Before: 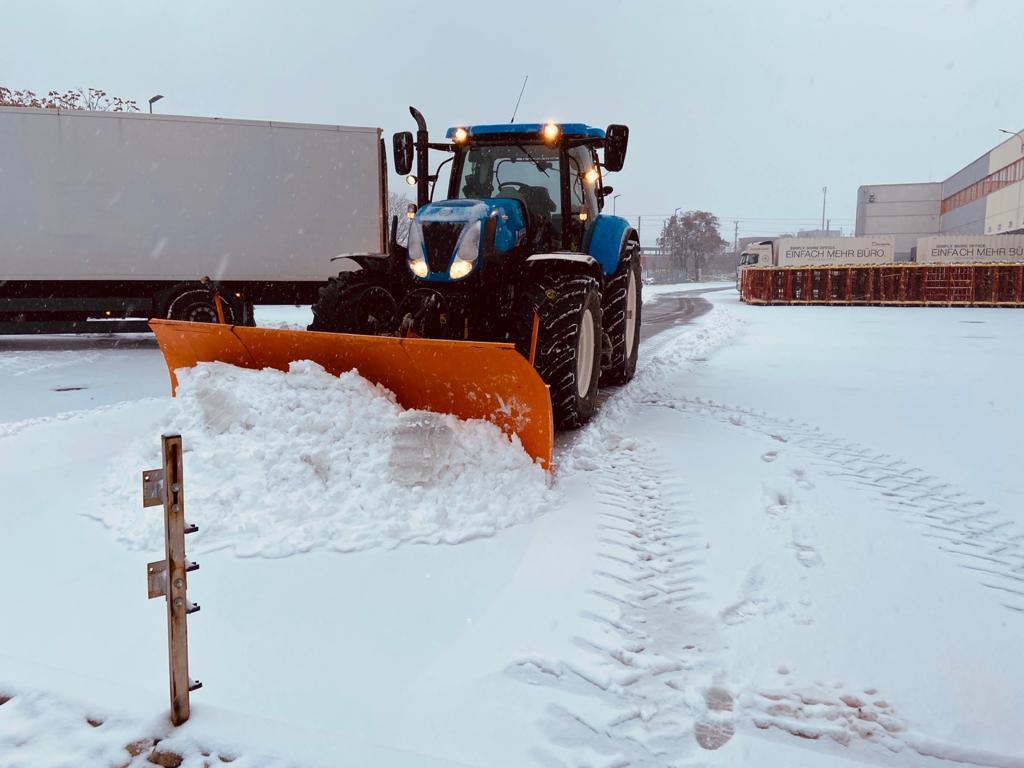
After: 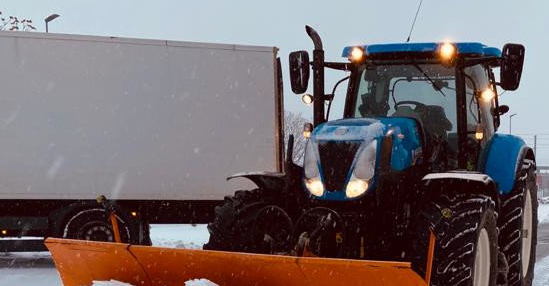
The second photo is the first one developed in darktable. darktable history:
crop: left 10.233%, top 10.638%, right 36.109%, bottom 52.1%
